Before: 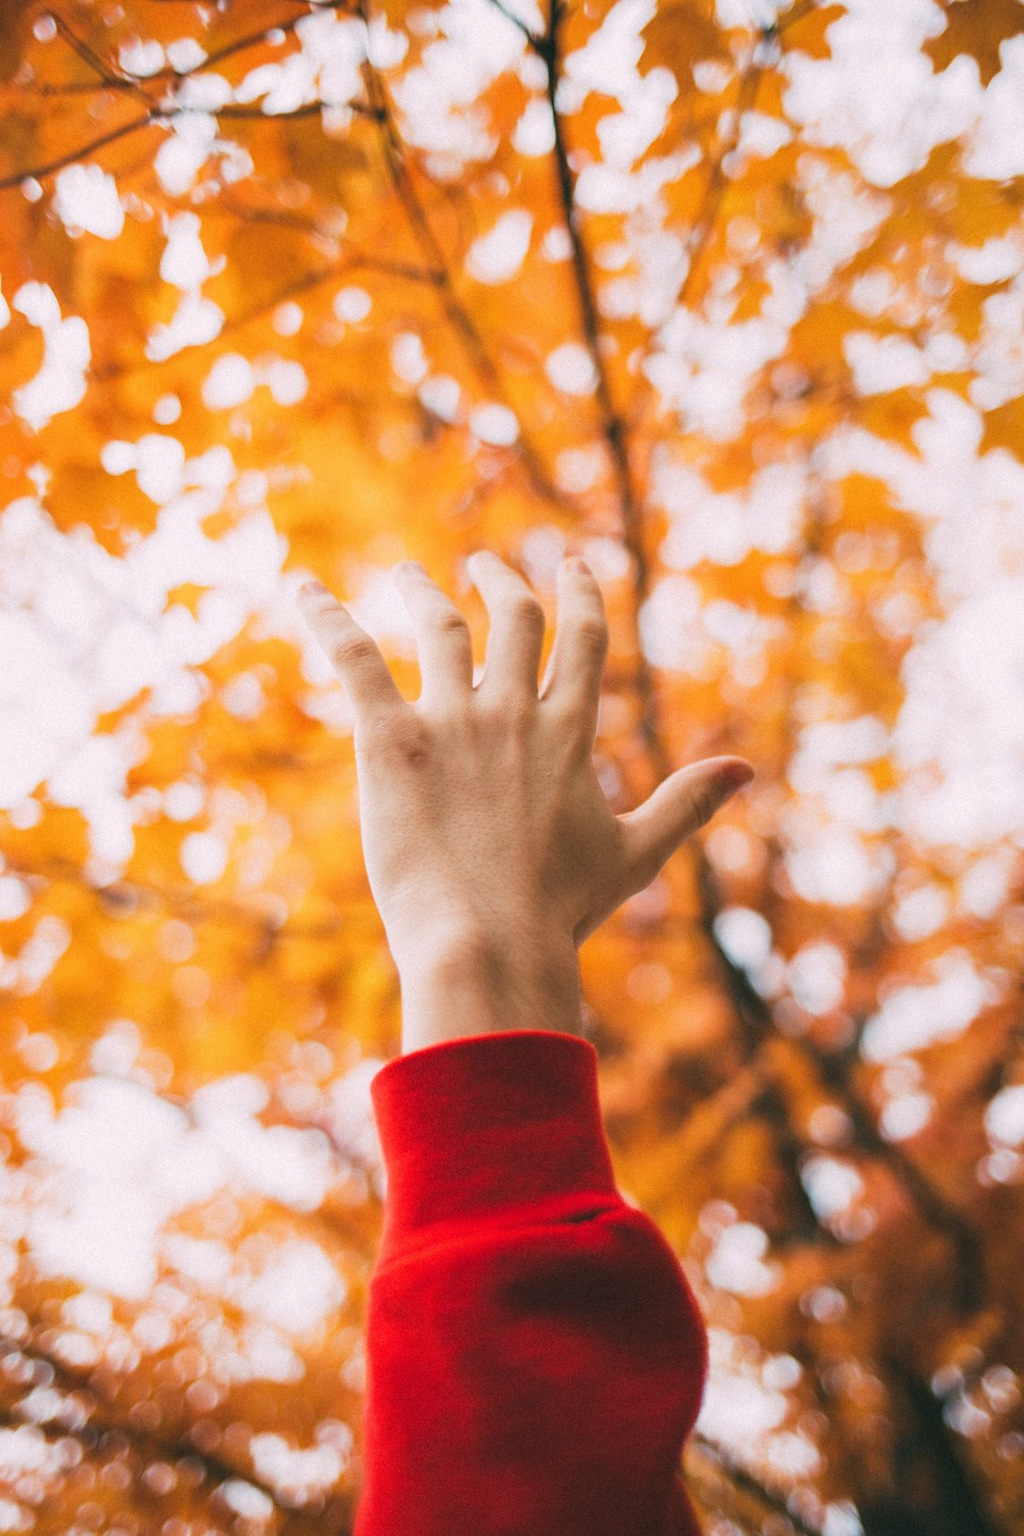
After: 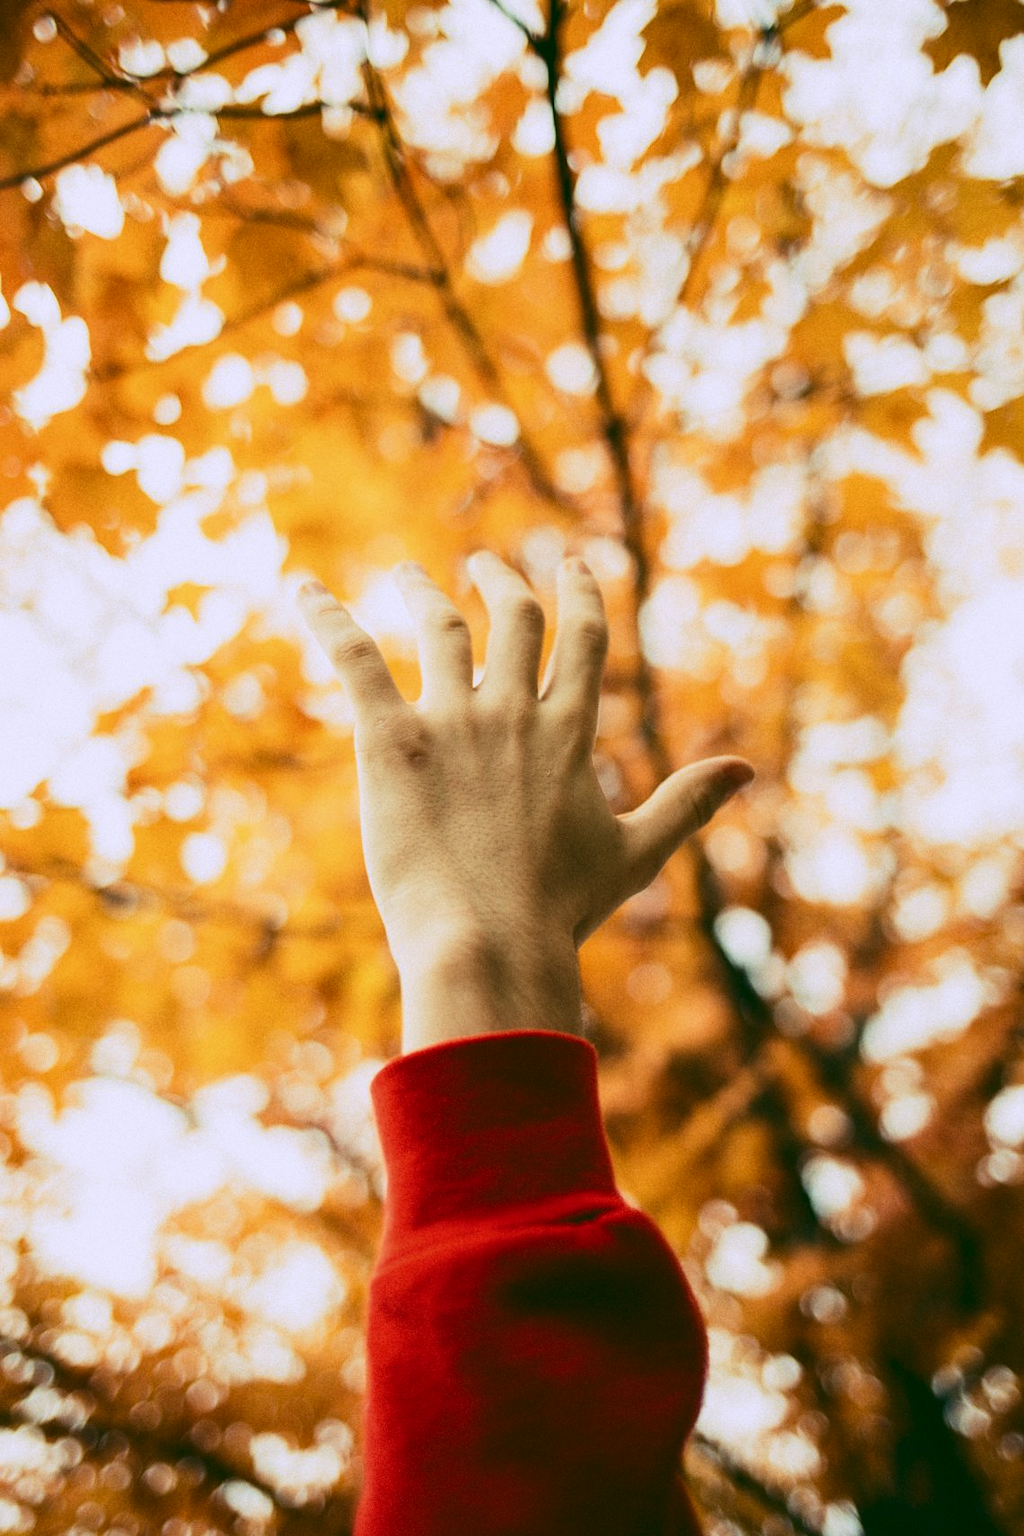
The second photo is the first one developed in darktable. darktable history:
rgb curve: curves: ch0 [(0.123, 0.061) (0.995, 0.887)]; ch1 [(0.06, 0.116) (1, 0.906)]; ch2 [(0, 0) (0.824, 0.69) (1, 1)], mode RGB, independent channels, compensate middle gray true
contrast brightness saturation: contrast 0.28
